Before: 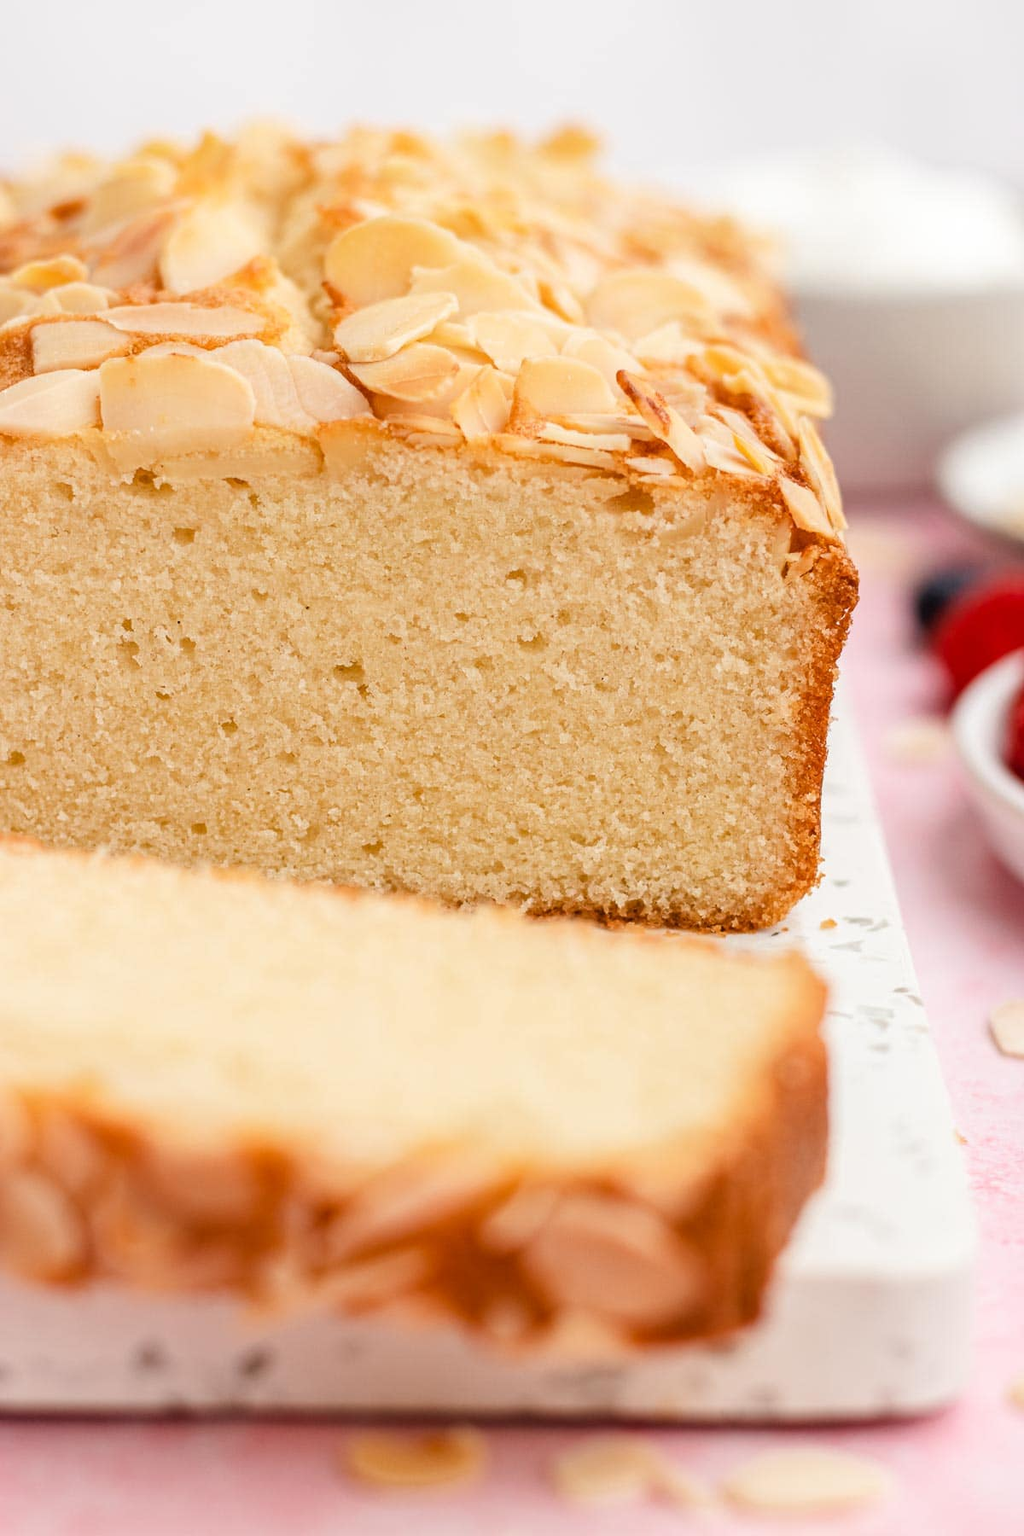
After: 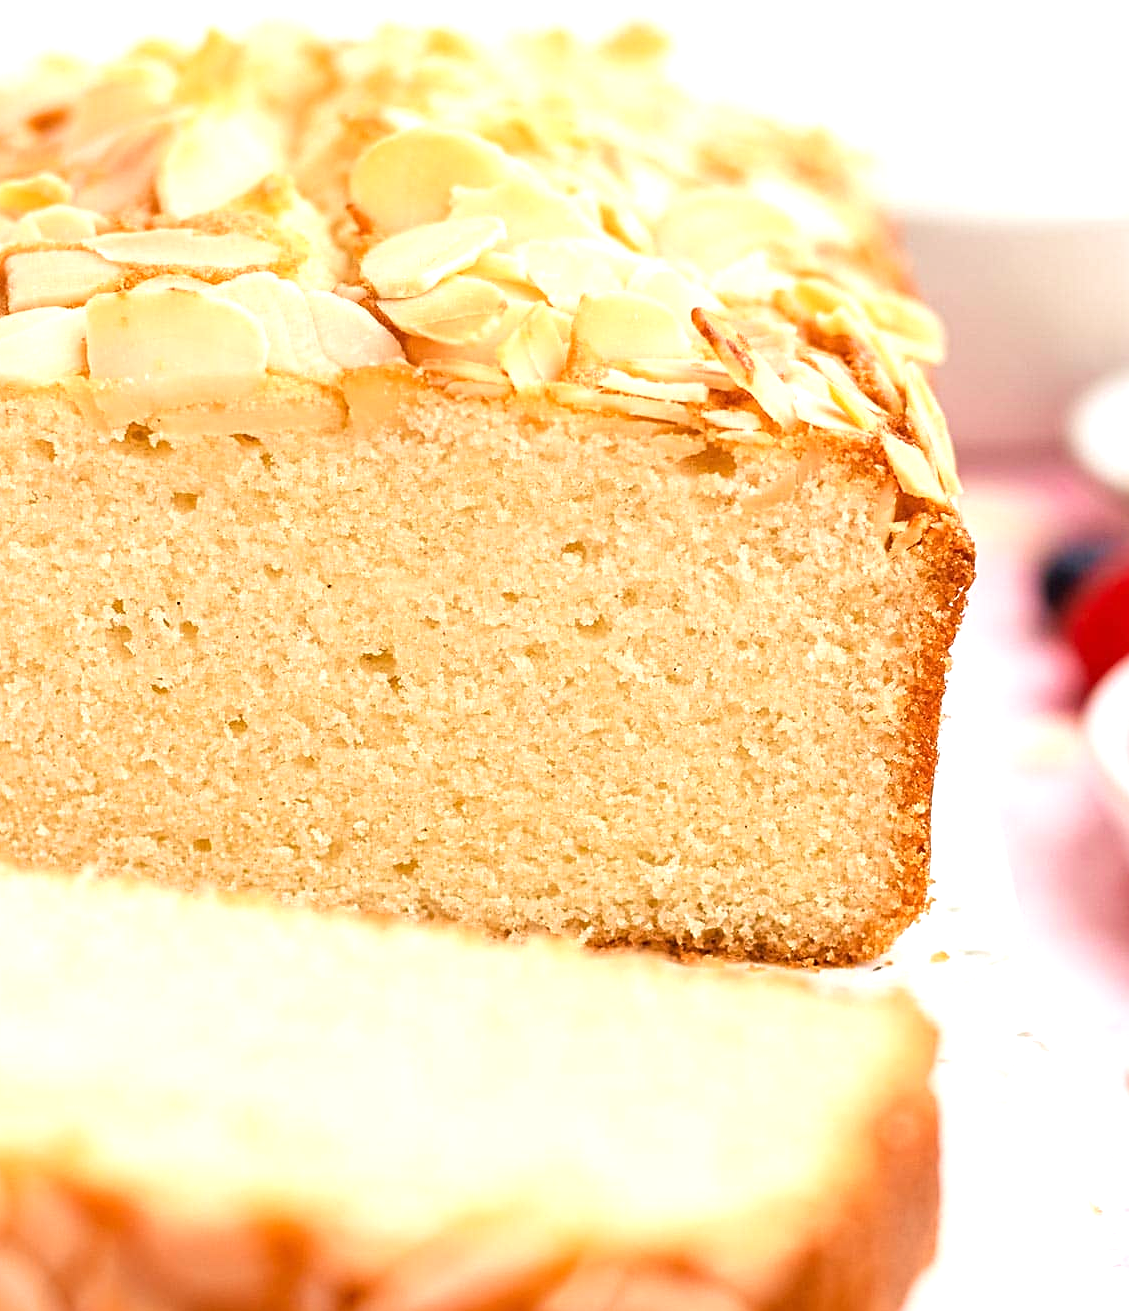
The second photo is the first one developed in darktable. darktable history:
sharpen: radius 1.974
exposure: exposure 0.608 EV, compensate highlight preservation false
crop: left 2.647%, top 7.012%, right 3.197%, bottom 20.127%
velvia: strength 39.9%
